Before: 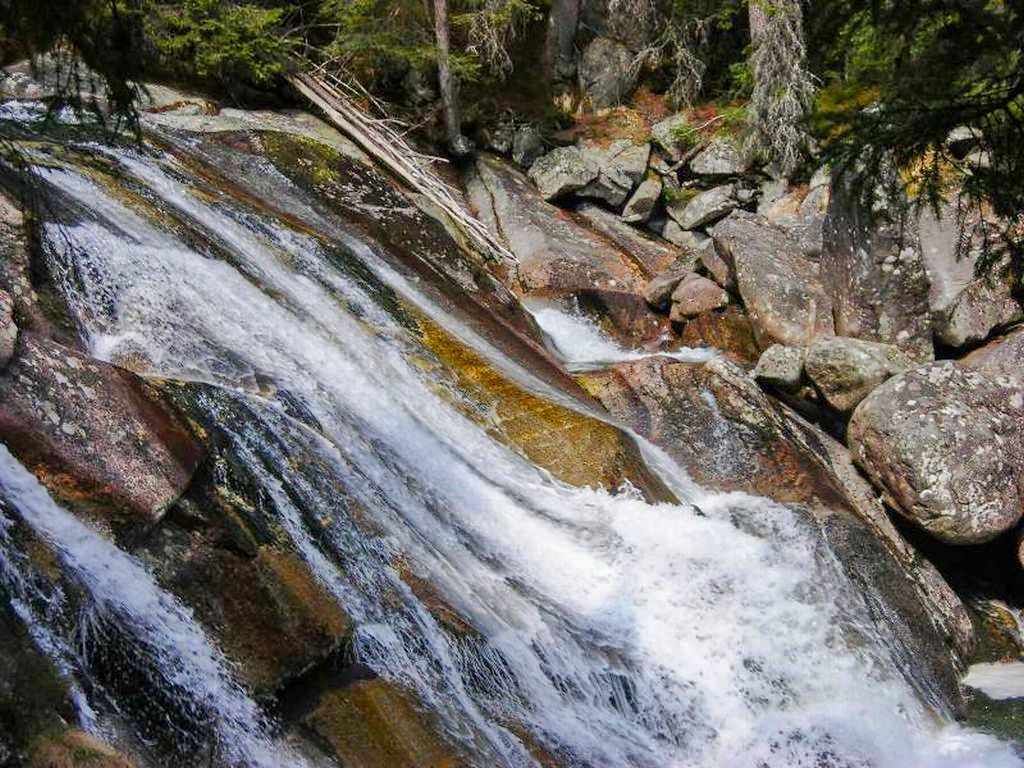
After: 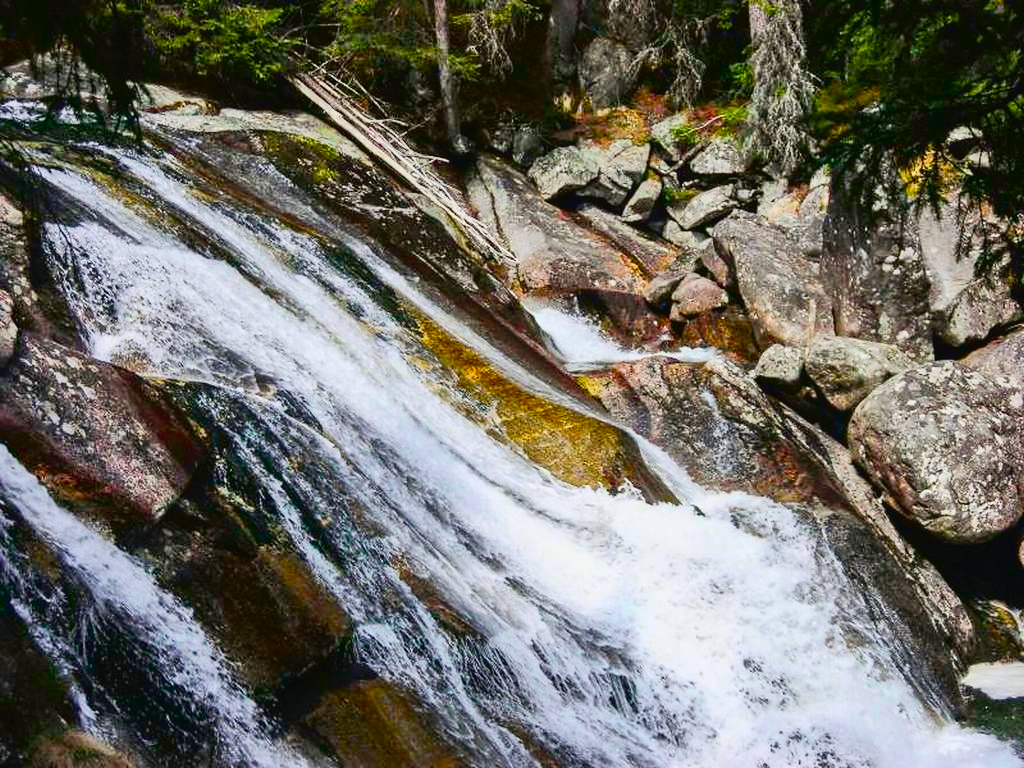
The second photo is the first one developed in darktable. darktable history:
tone curve: curves: ch0 [(0, 0.023) (0.132, 0.075) (0.251, 0.186) (0.463, 0.461) (0.662, 0.757) (0.854, 0.909) (1, 0.973)]; ch1 [(0, 0) (0.447, 0.411) (0.483, 0.469) (0.498, 0.496) (0.518, 0.514) (0.561, 0.579) (0.604, 0.645) (0.669, 0.73) (0.819, 0.93) (1, 1)]; ch2 [(0, 0) (0.307, 0.315) (0.425, 0.438) (0.483, 0.477) (0.503, 0.503) (0.526, 0.534) (0.567, 0.569) (0.617, 0.674) (0.703, 0.797) (0.985, 0.966)], color space Lab, independent channels
